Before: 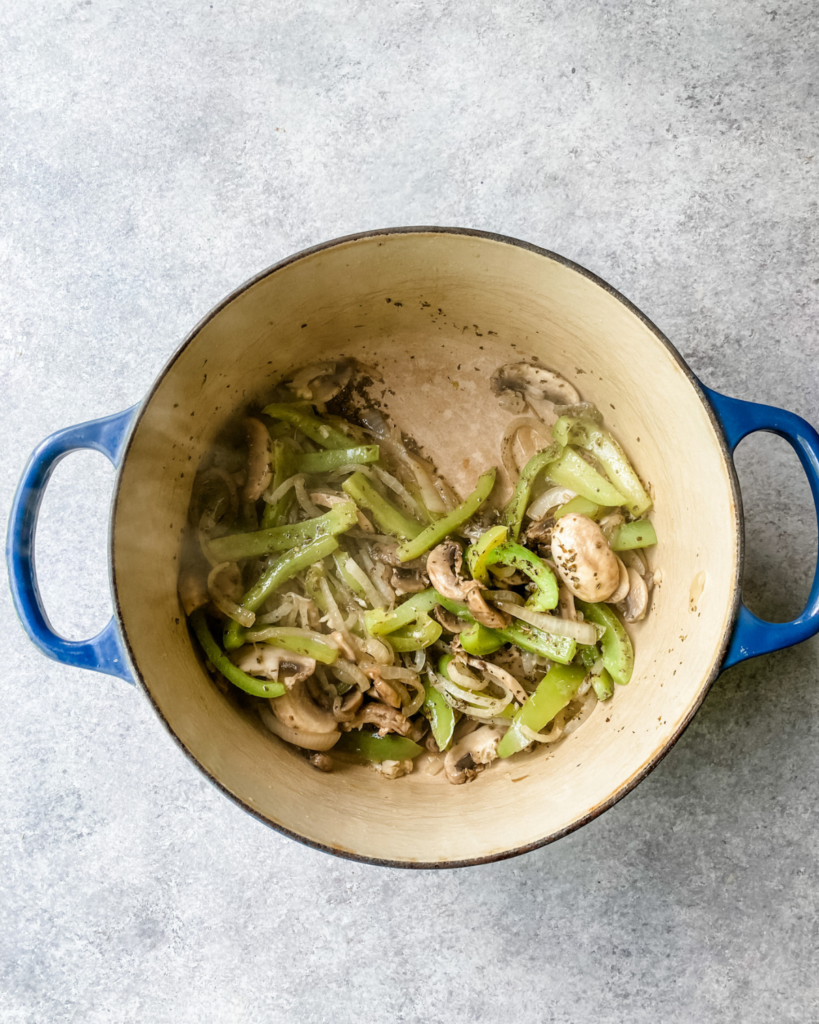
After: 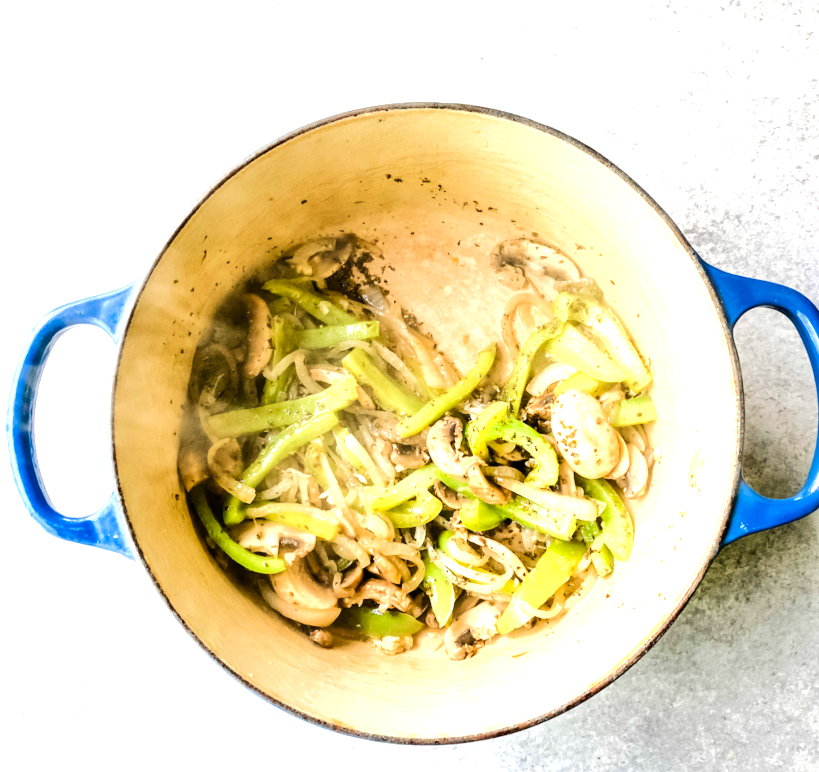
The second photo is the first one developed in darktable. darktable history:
crop and rotate: top 12.118%, bottom 12.483%
exposure: black level correction 0, exposure 1.098 EV, compensate highlight preservation false
shadows and highlights: shadows 29.65, highlights -30.28, low approximation 0.01, soften with gaussian
tone equalizer: -7 EV 0.156 EV, -6 EV 0.59 EV, -5 EV 1.16 EV, -4 EV 1.33 EV, -3 EV 1.17 EV, -2 EV 0.6 EV, -1 EV 0.153 EV, edges refinement/feathering 500, mask exposure compensation -1.57 EV, preserve details no
